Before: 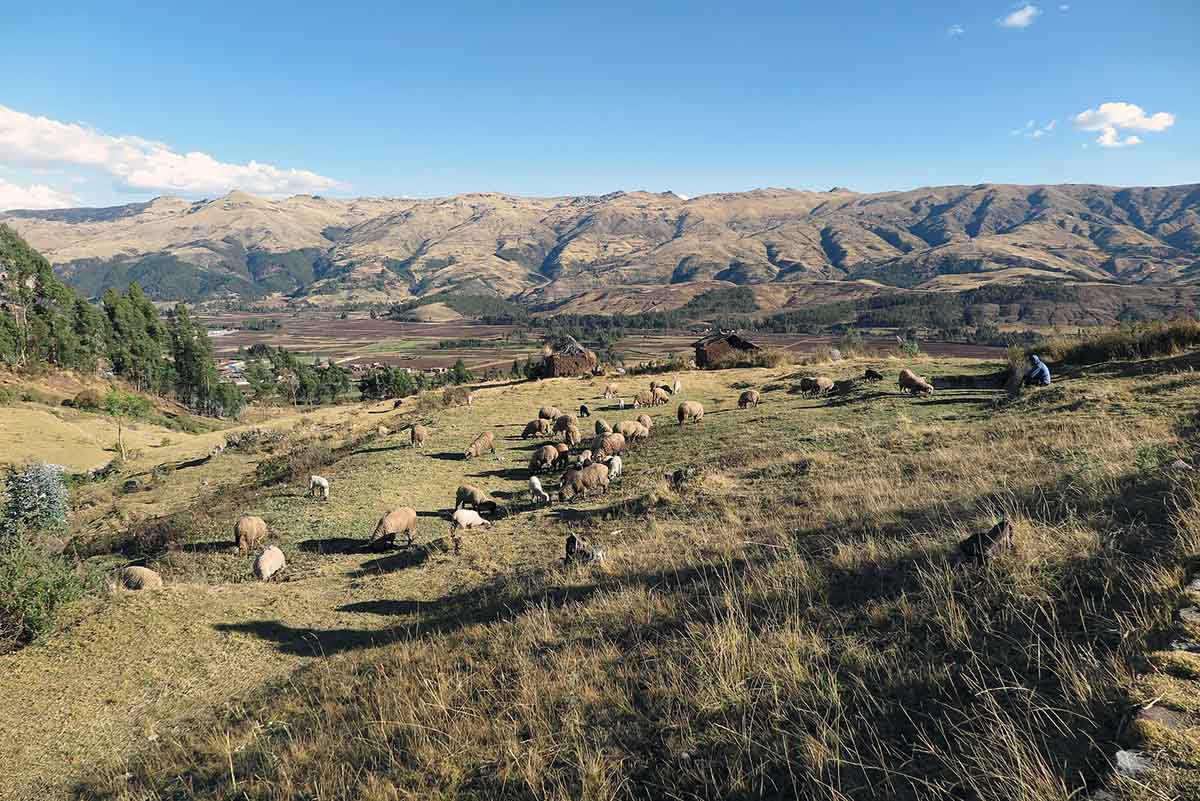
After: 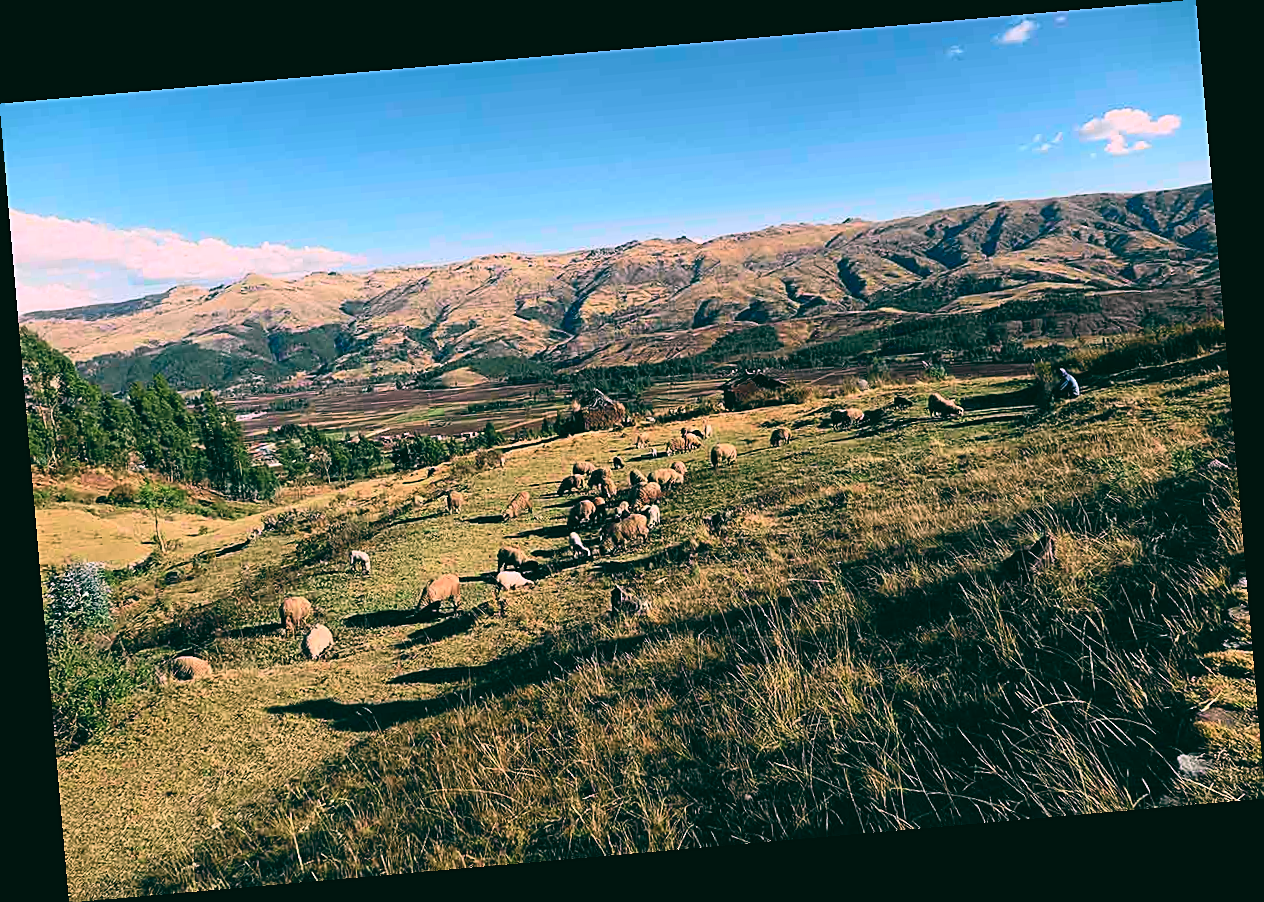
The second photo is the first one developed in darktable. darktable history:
color balance: lift [1.016, 0.983, 1, 1.017], gamma [0.78, 1.018, 1.043, 0.957], gain [0.786, 1.063, 0.937, 1.017], input saturation 118.26%, contrast 13.43%, contrast fulcrum 21.62%, output saturation 82.76%
rotate and perspective: rotation -4.98°, automatic cropping off
tone curve: curves: ch0 [(0, 0) (0.131, 0.116) (0.316, 0.345) (0.501, 0.584) (0.629, 0.732) (0.812, 0.888) (1, 0.974)]; ch1 [(0, 0) (0.366, 0.367) (0.475, 0.453) (0.494, 0.497) (0.504, 0.503) (0.553, 0.584) (1, 1)]; ch2 [(0, 0) (0.333, 0.346) (0.375, 0.375) (0.424, 0.43) (0.476, 0.492) (0.502, 0.501) (0.533, 0.556) (0.566, 0.599) (0.614, 0.653) (1, 1)], color space Lab, independent channels, preserve colors none
sharpen: on, module defaults
